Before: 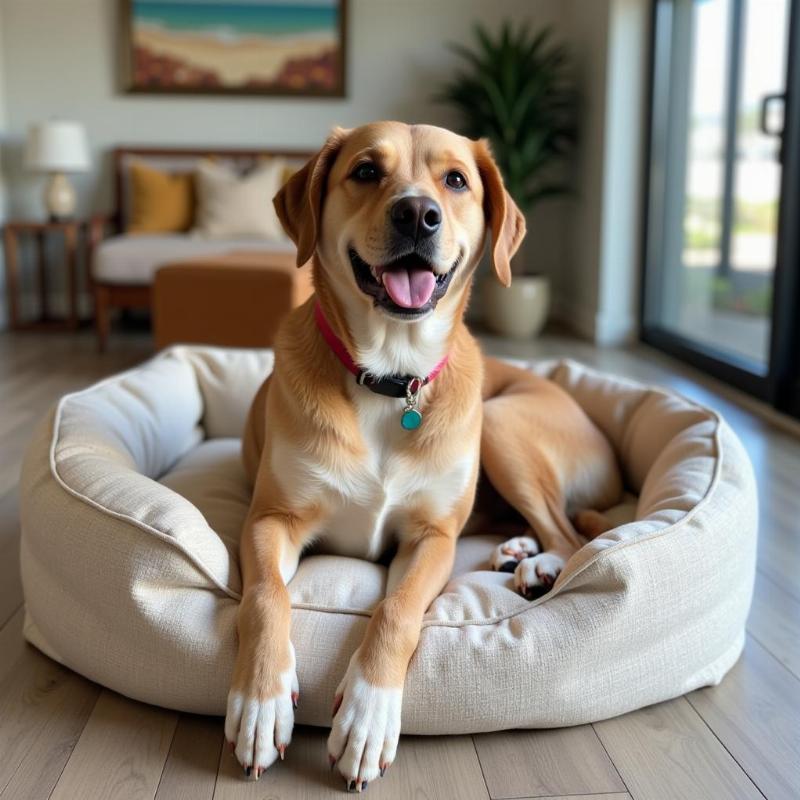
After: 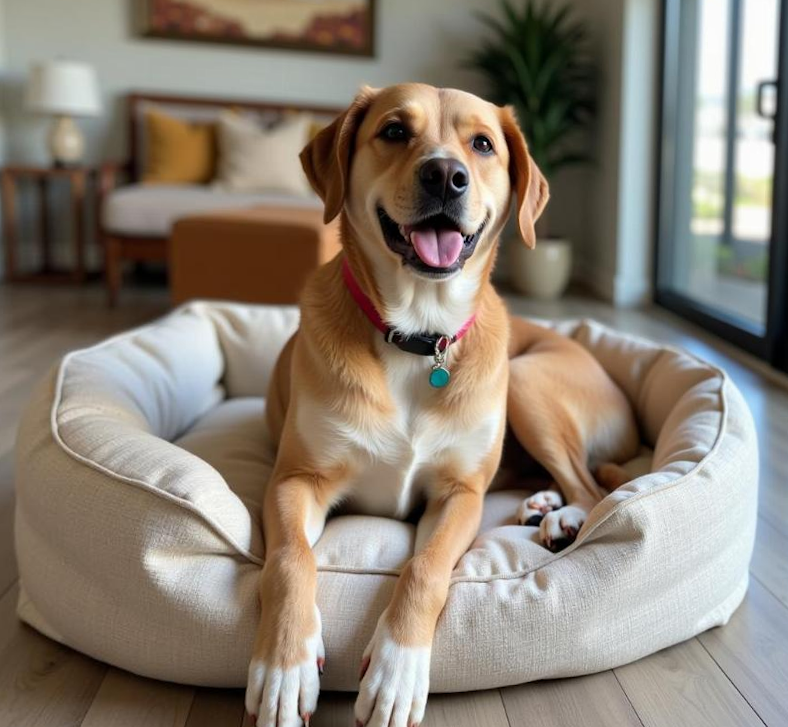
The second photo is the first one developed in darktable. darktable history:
local contrast: mode bilateral grid, contrast 15, coarseness 36, detail 105%, midtone range 0.2
rotate and perspective: rotation -0.013°, lens shift (vertical) -0.027, lens shift (horizontal) 0.178, crop left 0.016, crop right 0.989, crop top 0.082, crop bottom 0.918
